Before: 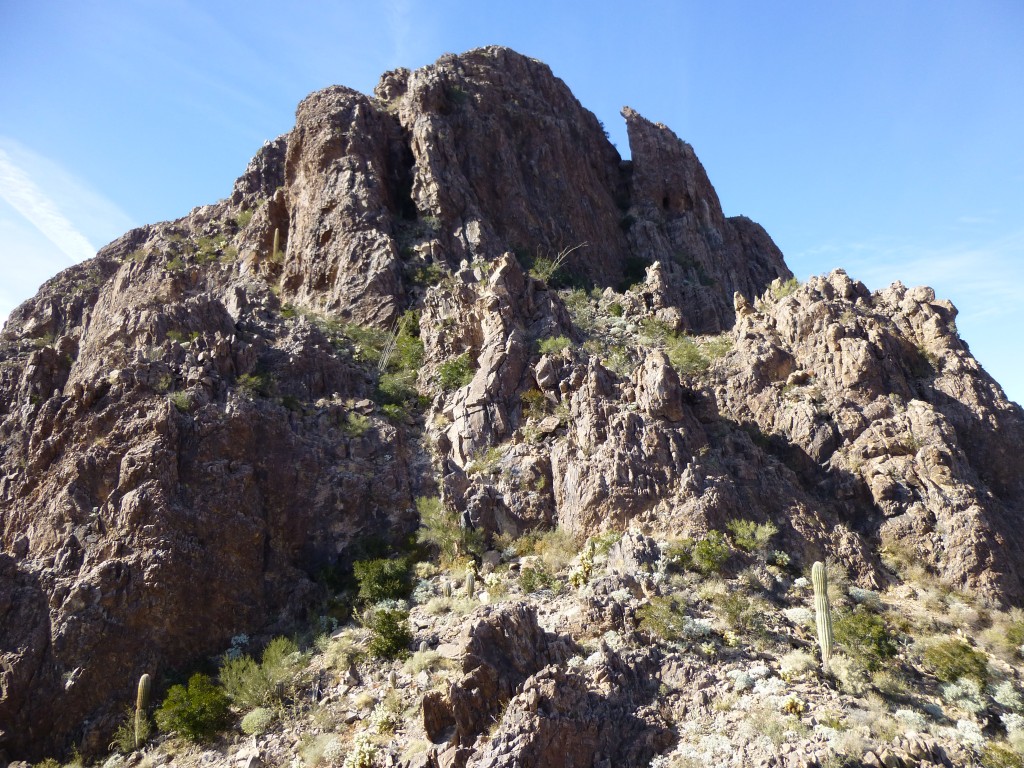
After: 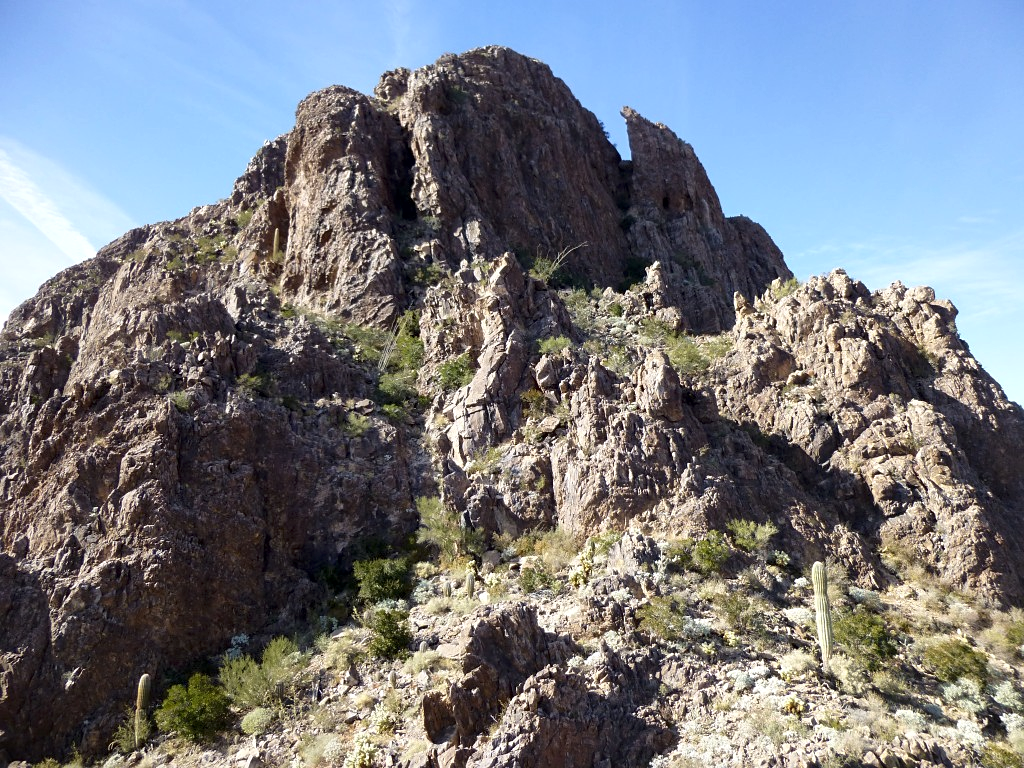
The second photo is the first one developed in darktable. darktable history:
local contrast: mode bilateral grid, contrast 21, coarseness 99, detail 150%, midtone range 0.2
sharpen: amount 0.206
